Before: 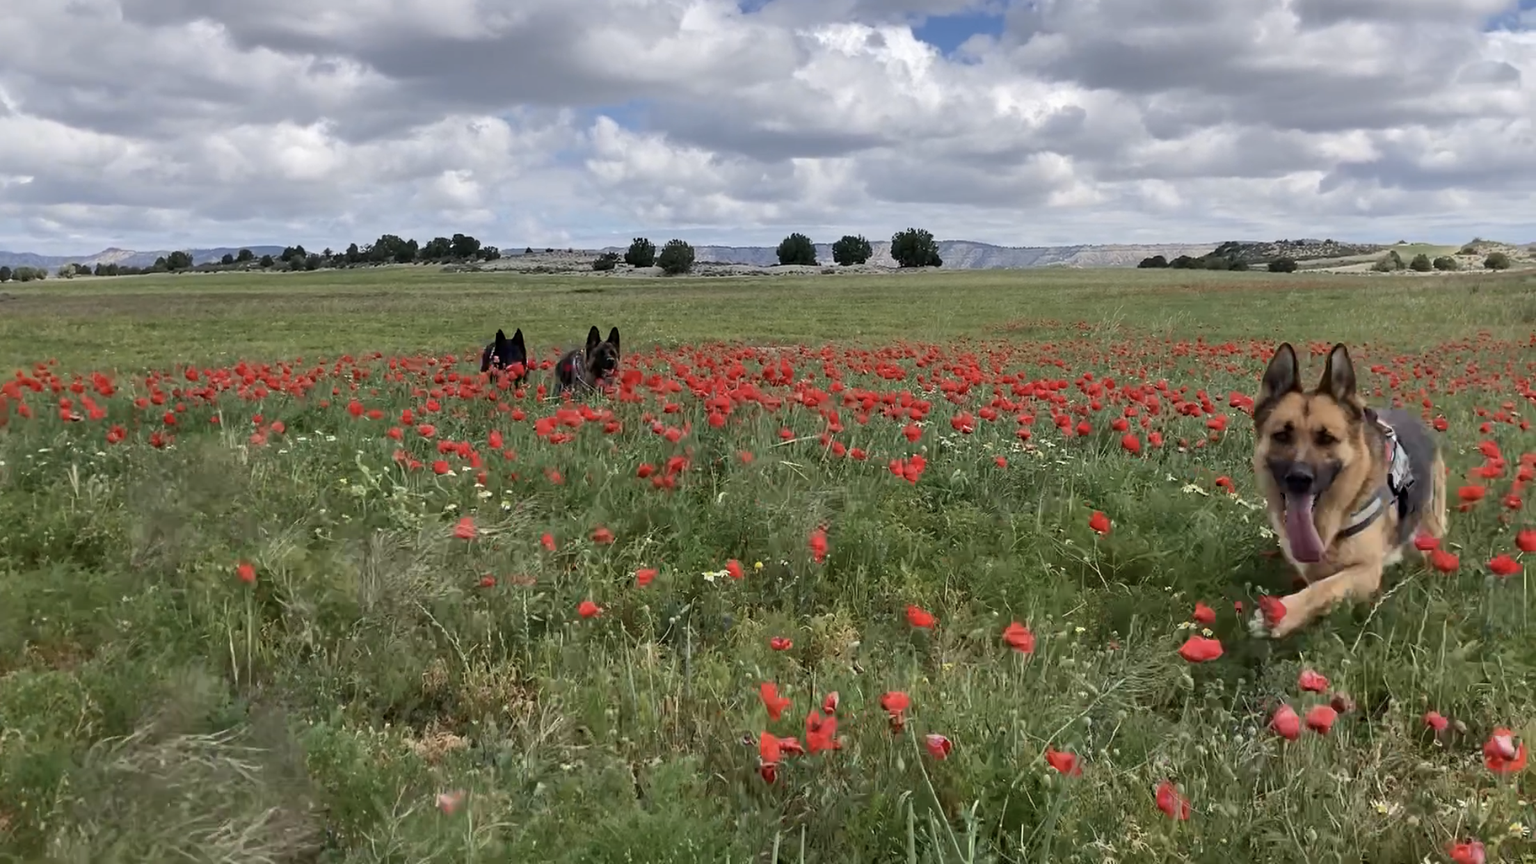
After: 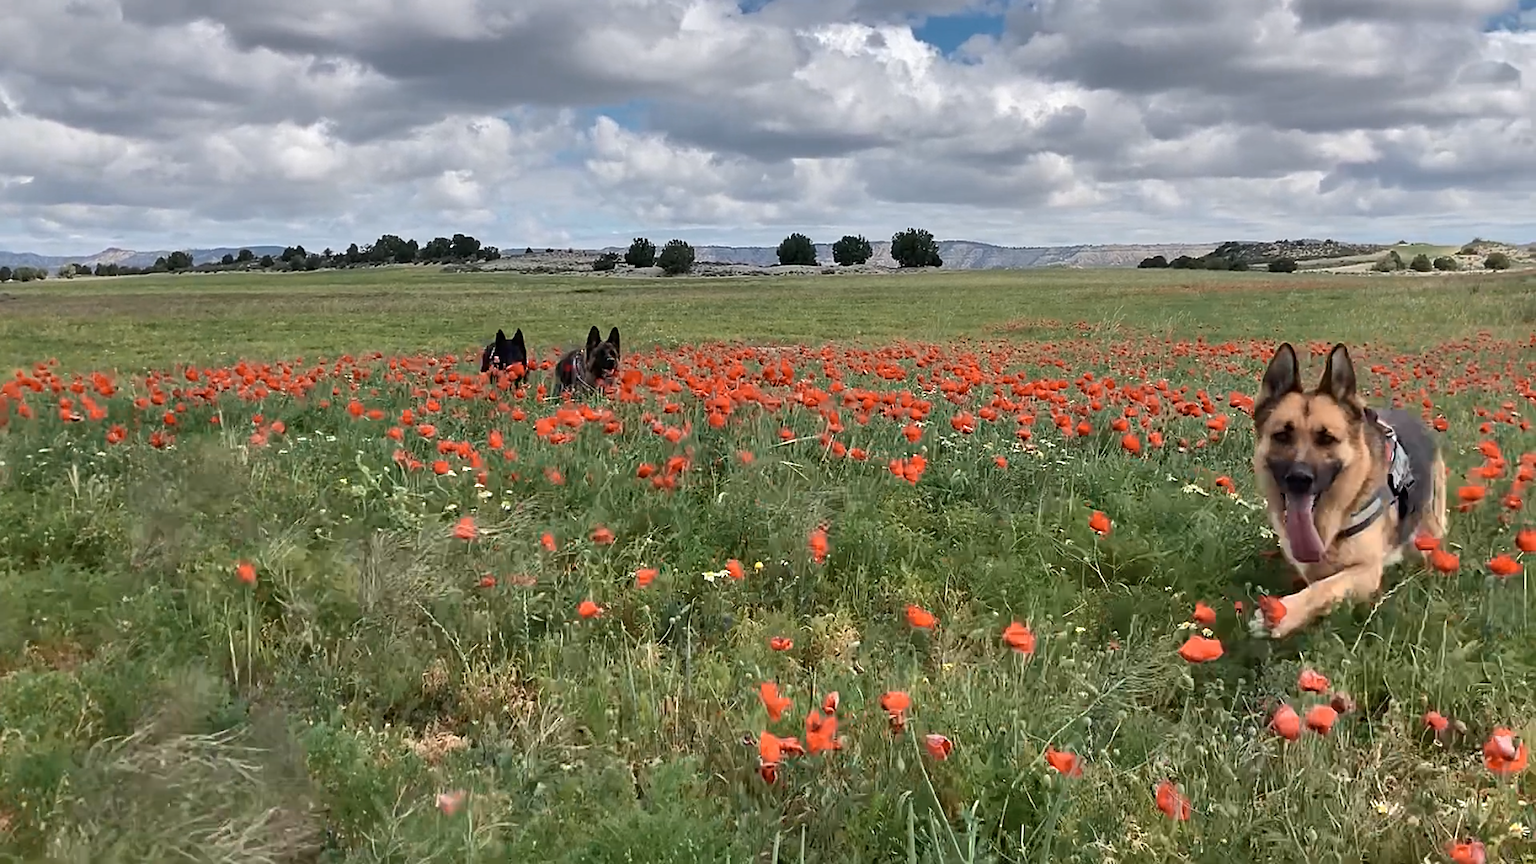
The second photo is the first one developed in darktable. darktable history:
sharpen: on, module defaults
color zones: curves: ch0 [(0.018, 0.548) (0.224, 0.64) (0.425, 0.447) (0.675, 0.575) (0.732, 0.579)]; ch1 [(0.066, 0.487) (0.25, 0.5) (0.404, 0.43) (0.75, 0.421) (0.956, 0.421)]; ch2 [(0.044, 0.561) (0.215, 0.465) (0.399, 0.544) (0.465, 0.548) (0.614, 0.447) (0.724, 0.43) (0.882, 0.623) (0.956, 0.632)]
contrast brightness saturation: contrast -0.013, brightness -0.011, saturation 0.039
shadows and highlights: low approximation 0.01, soften with gaussian
